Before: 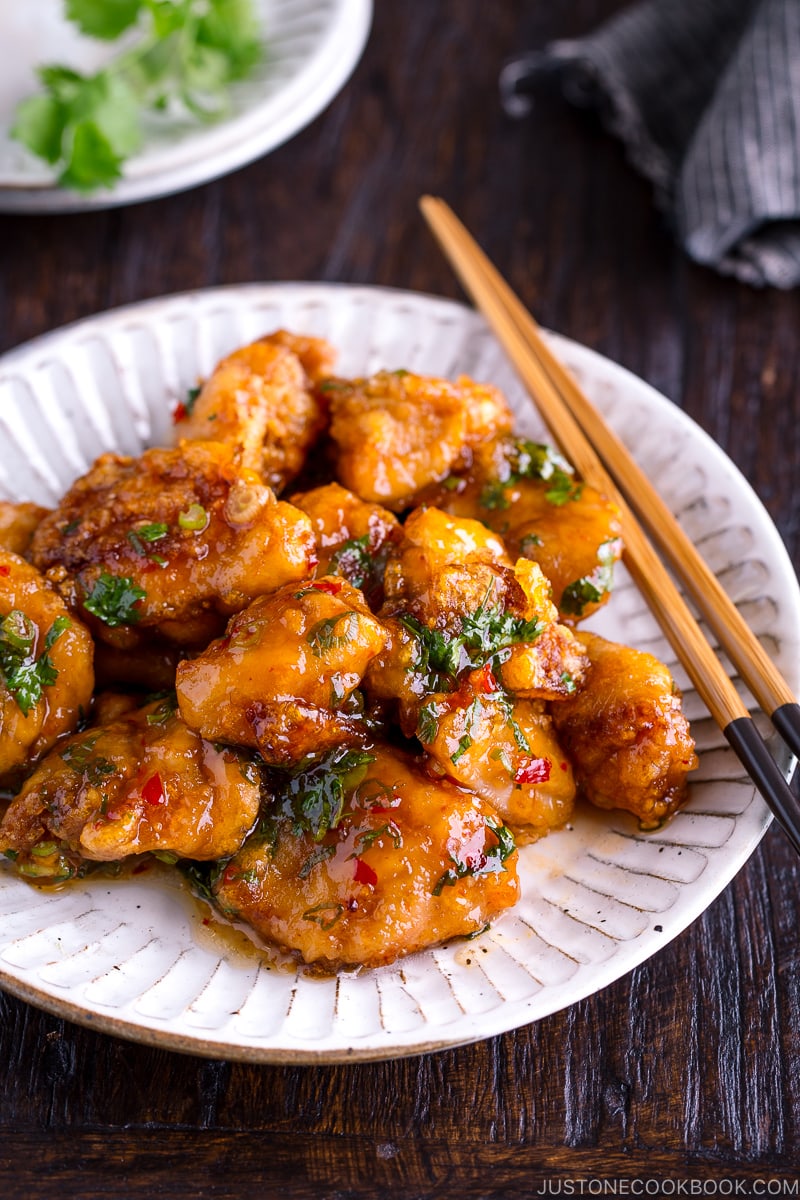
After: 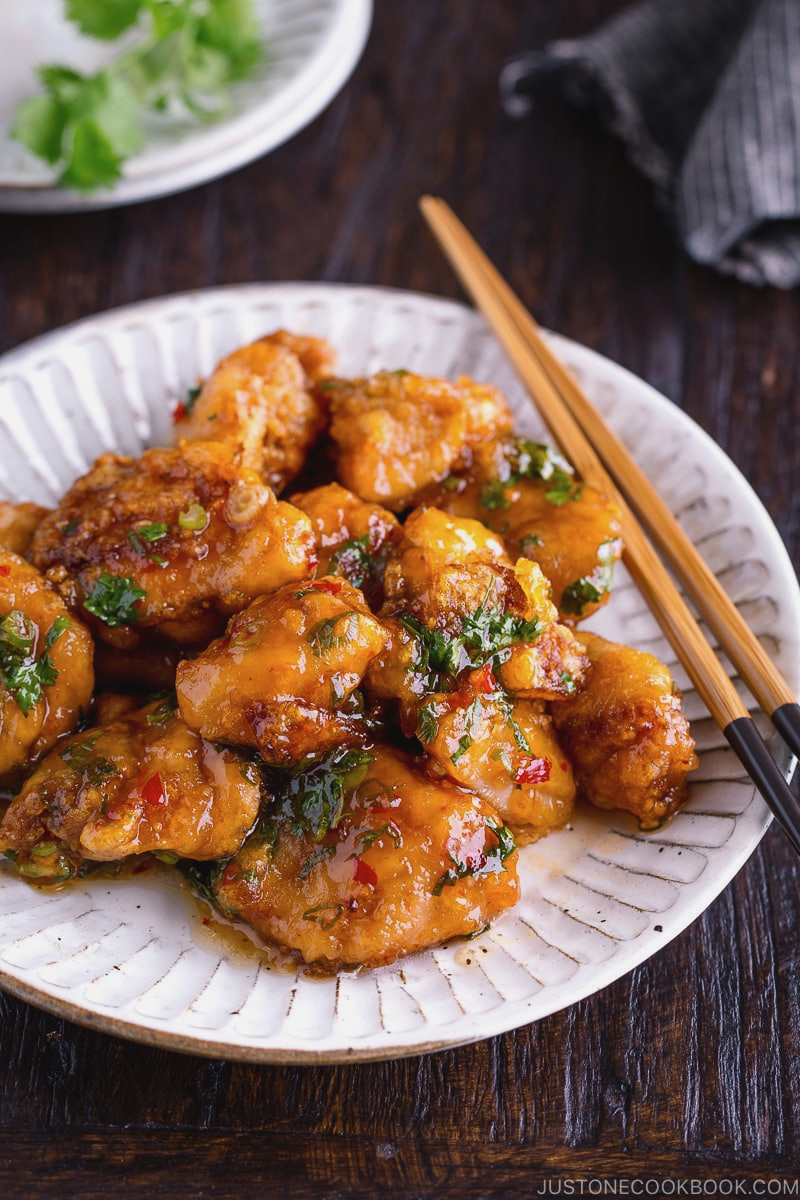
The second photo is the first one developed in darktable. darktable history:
contrast brightness saturation: contrast -0.088, brightness -0.03, saturation -0.114
